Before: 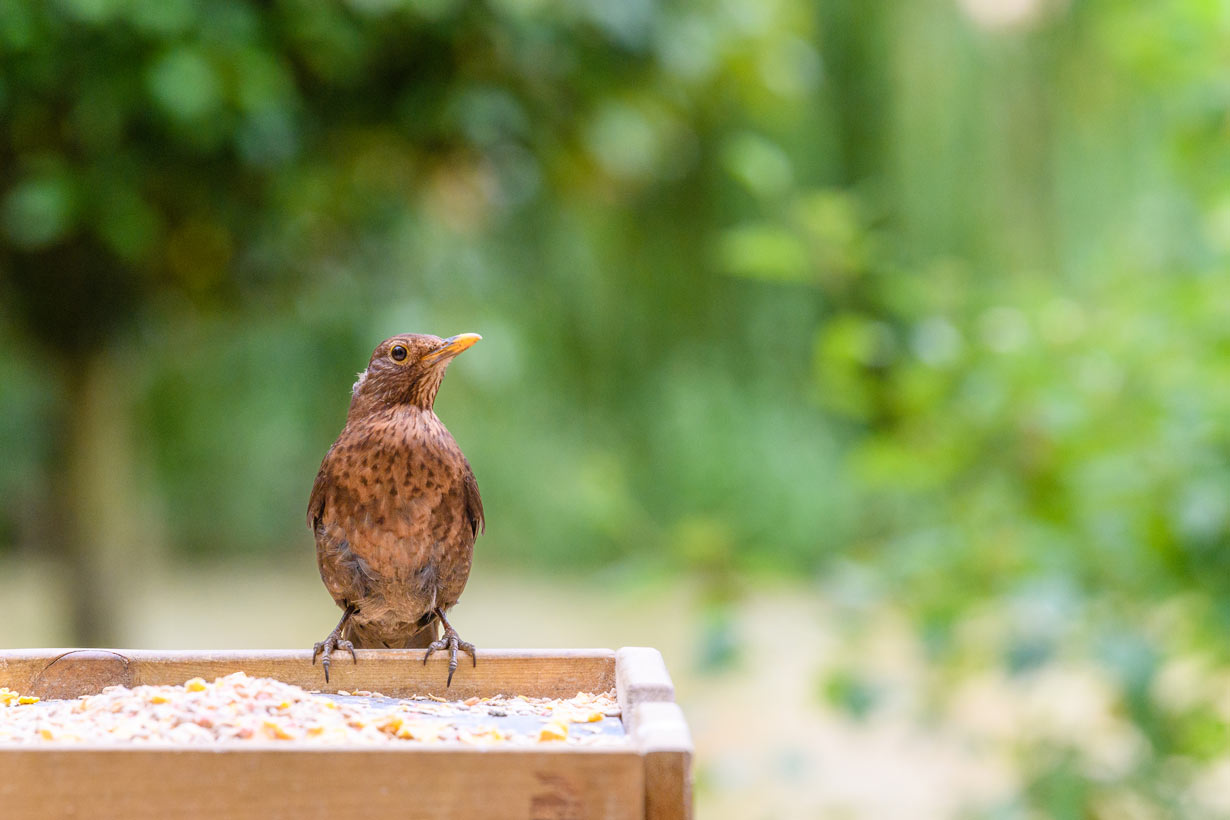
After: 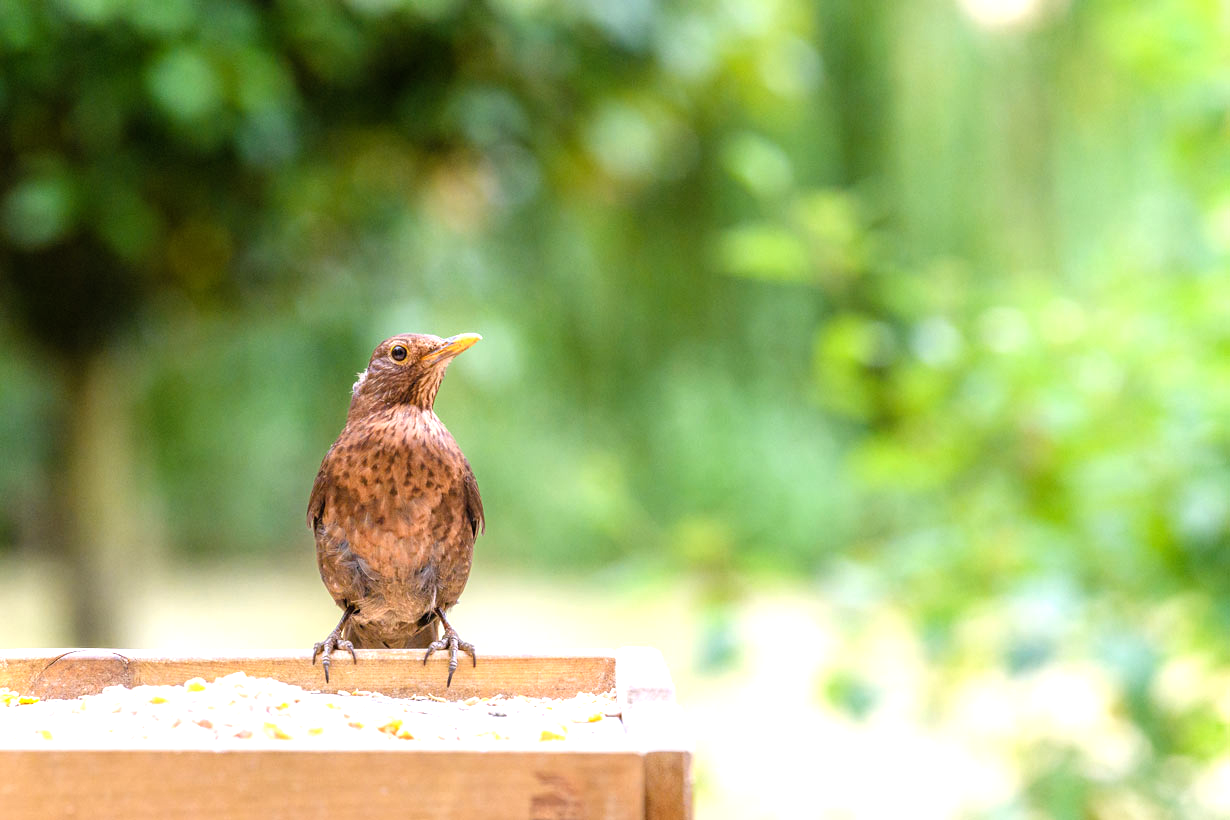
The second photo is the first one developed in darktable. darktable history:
tone equalizer: -8 EV -0.735 EV, -7 EV -0.692 EV, -6 EV -0.621 EV, -5 EV -0.369 EV, -3 EV 0.387 EV, -2 EV 0.6 EV, -1 EV 0.69 EV, +0 EV 0.748 EV
